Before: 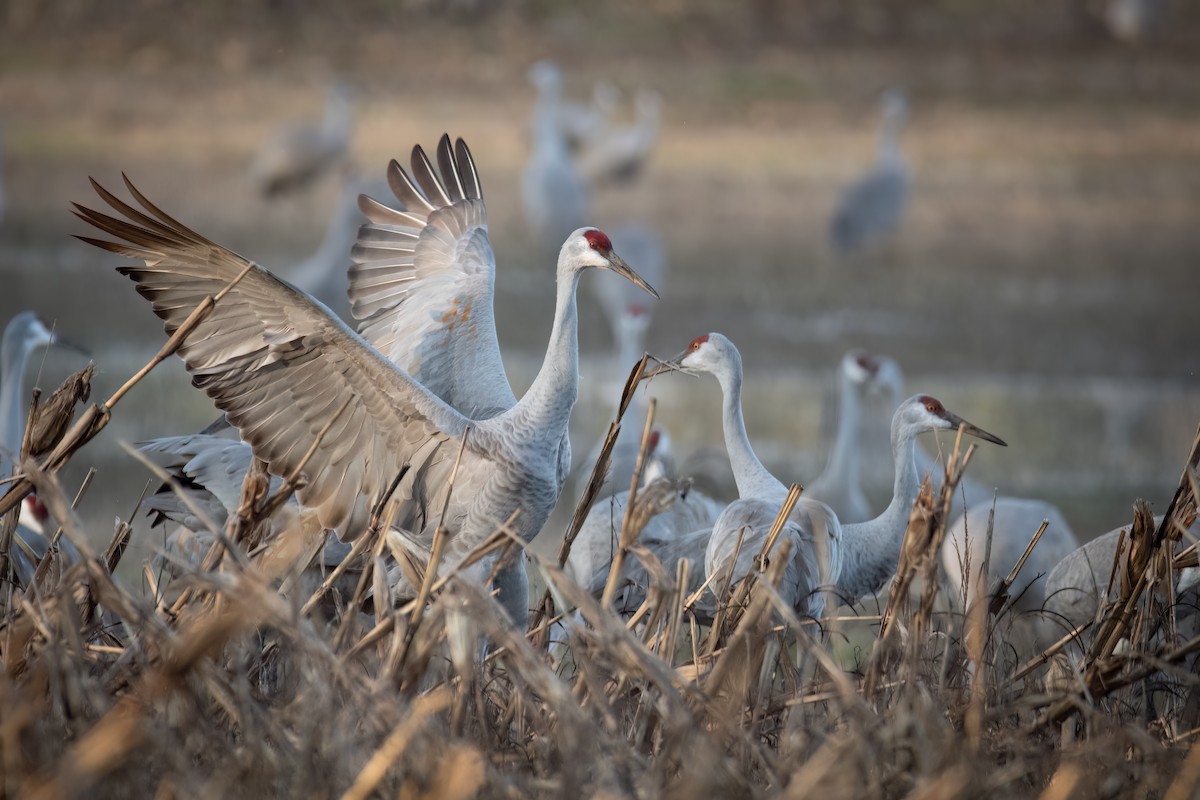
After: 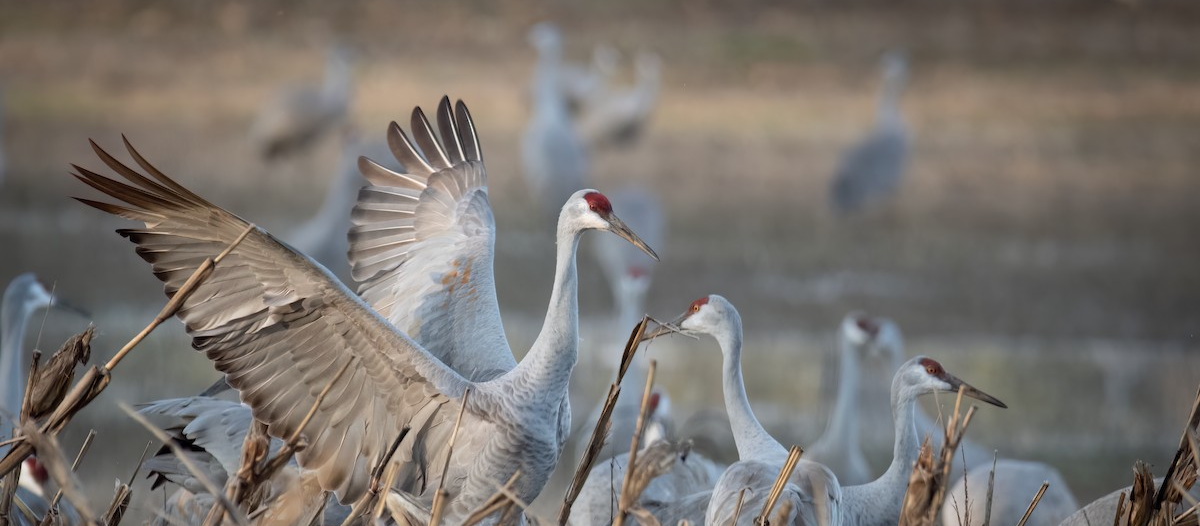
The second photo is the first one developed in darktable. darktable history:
crop and rotate: top 4.8%, bottom 29.355%
